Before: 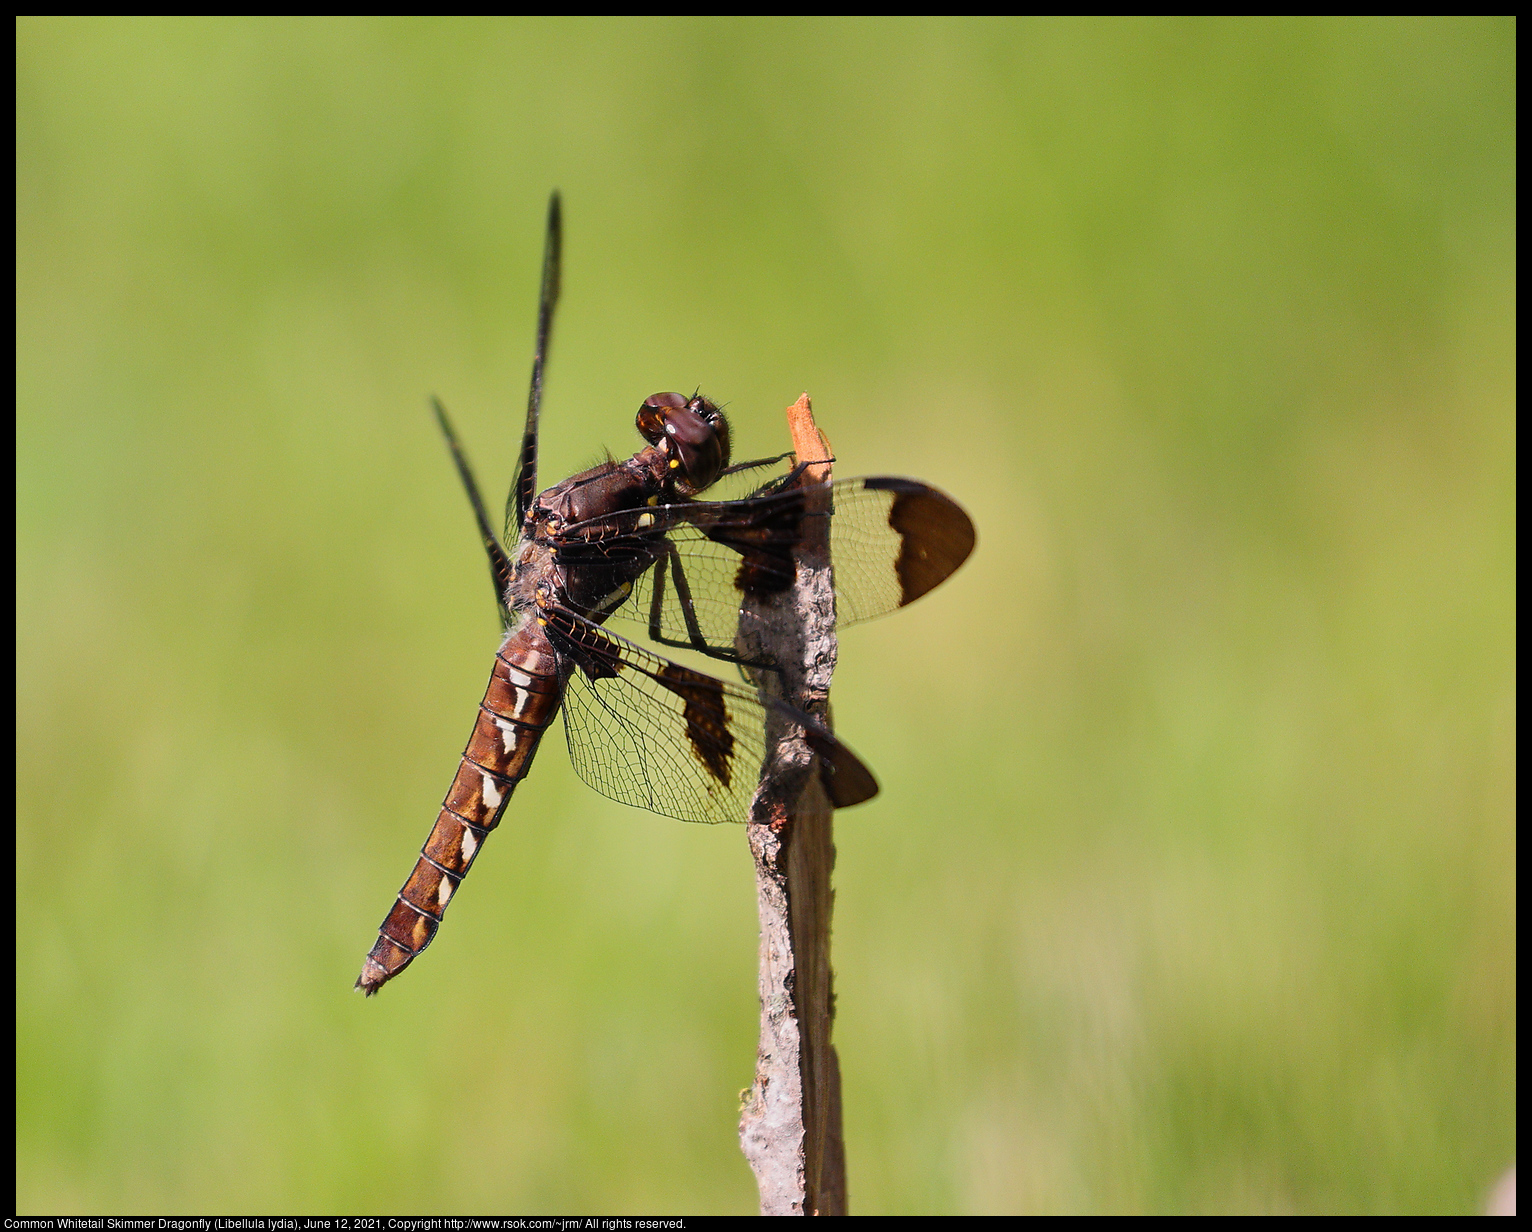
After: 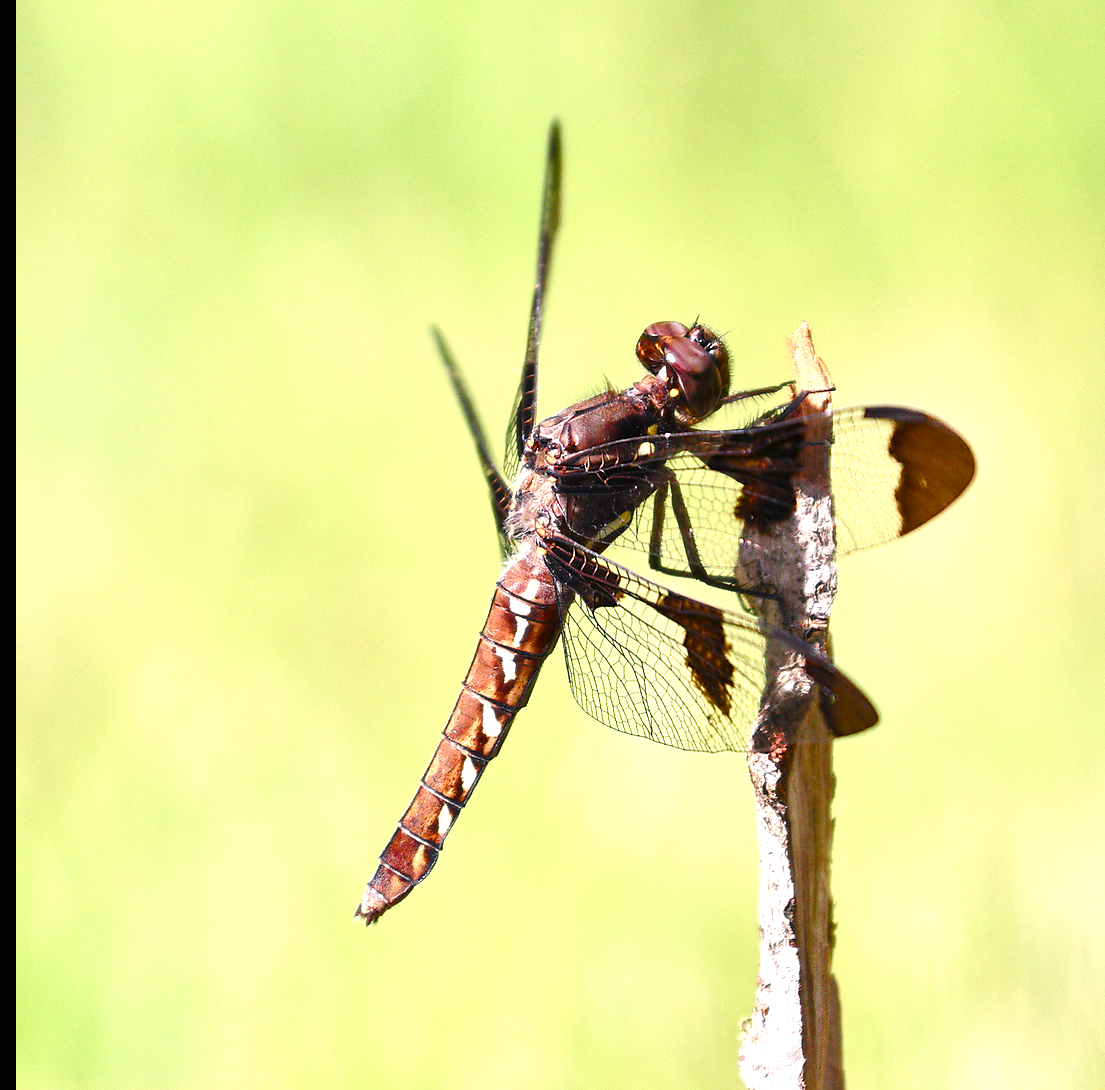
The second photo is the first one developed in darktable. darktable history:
exposure: black level correction 0, exposure 1.2 EV, compensate highlight preservation false
color balance rgb: linear chroma grading › global chroma 8.953%, perceptual saturation grading › global saturation 20%, perceptual saturation grading › highlights -49.774%, perceptual saturation grading › shadows 25.546%
crop: top 5.778%, right 27.836%, bottom 5.746%
